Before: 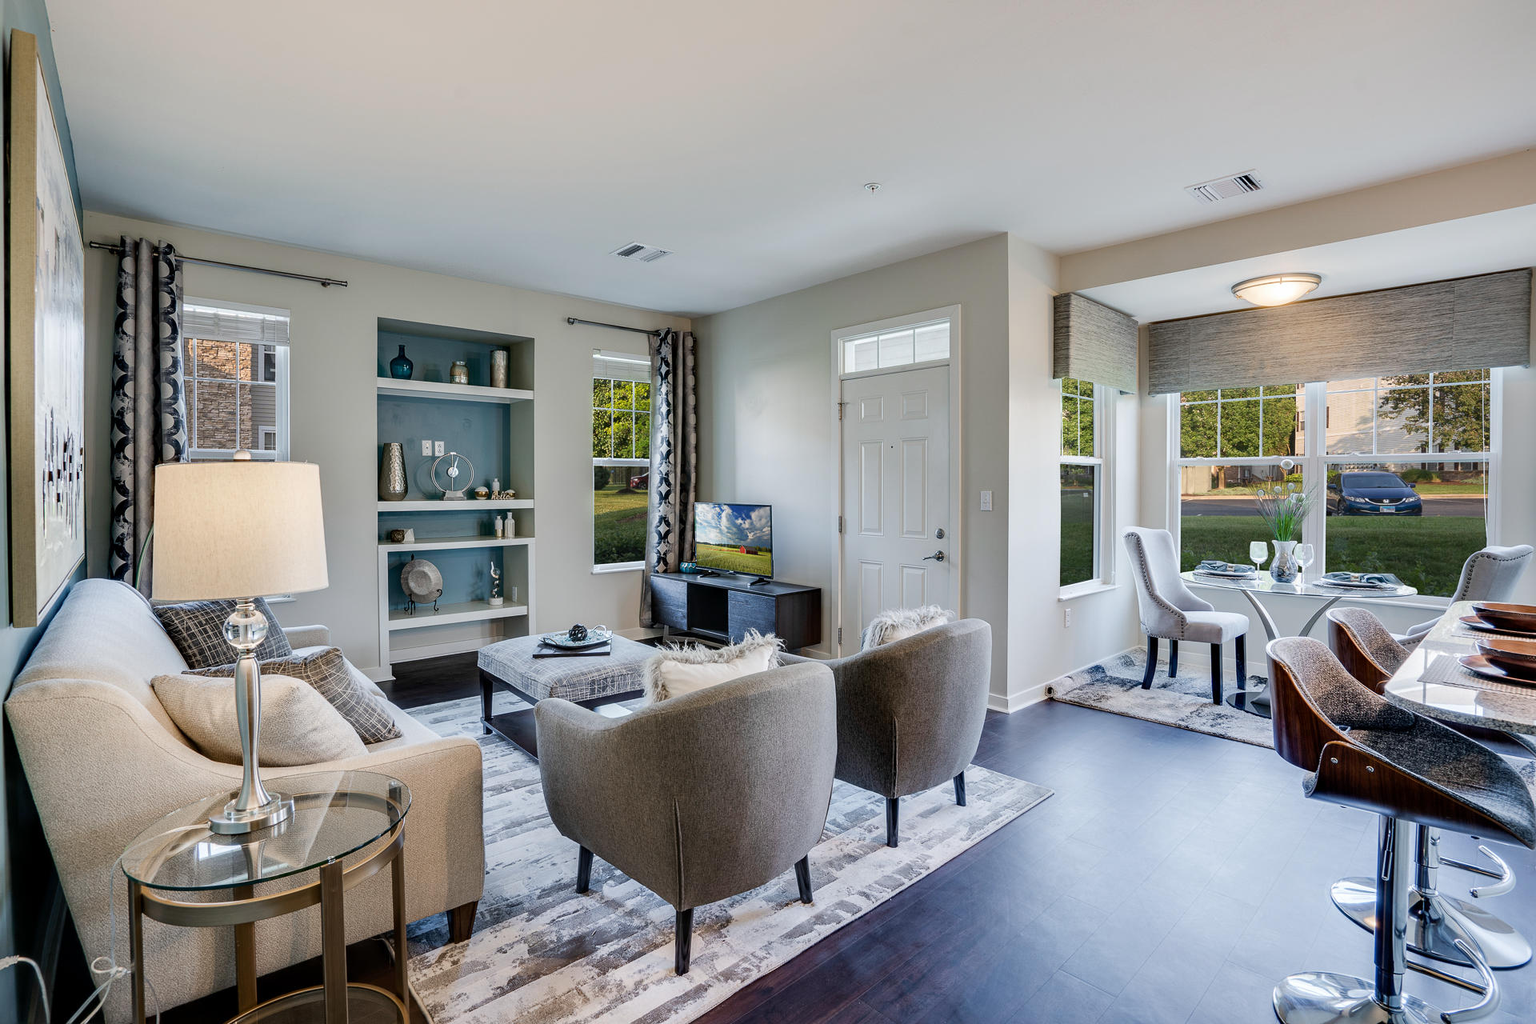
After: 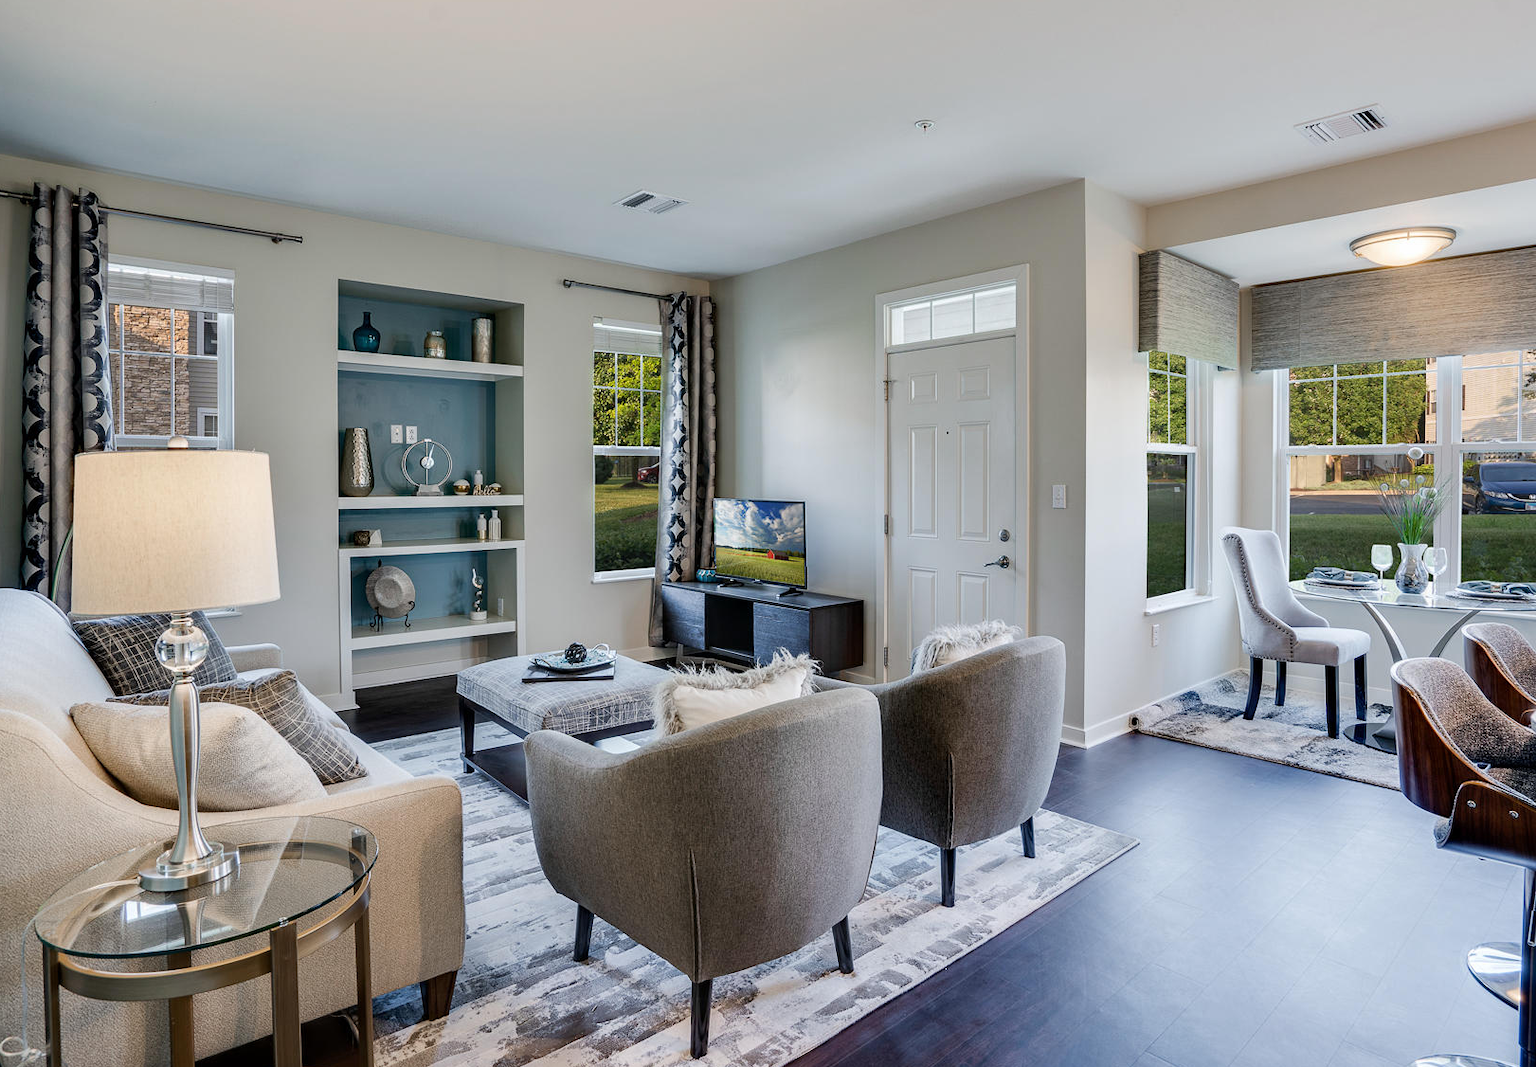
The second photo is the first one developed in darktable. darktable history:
crop: left 6.021%, top 7.997%, right 9.542%, bottom 3.943%
